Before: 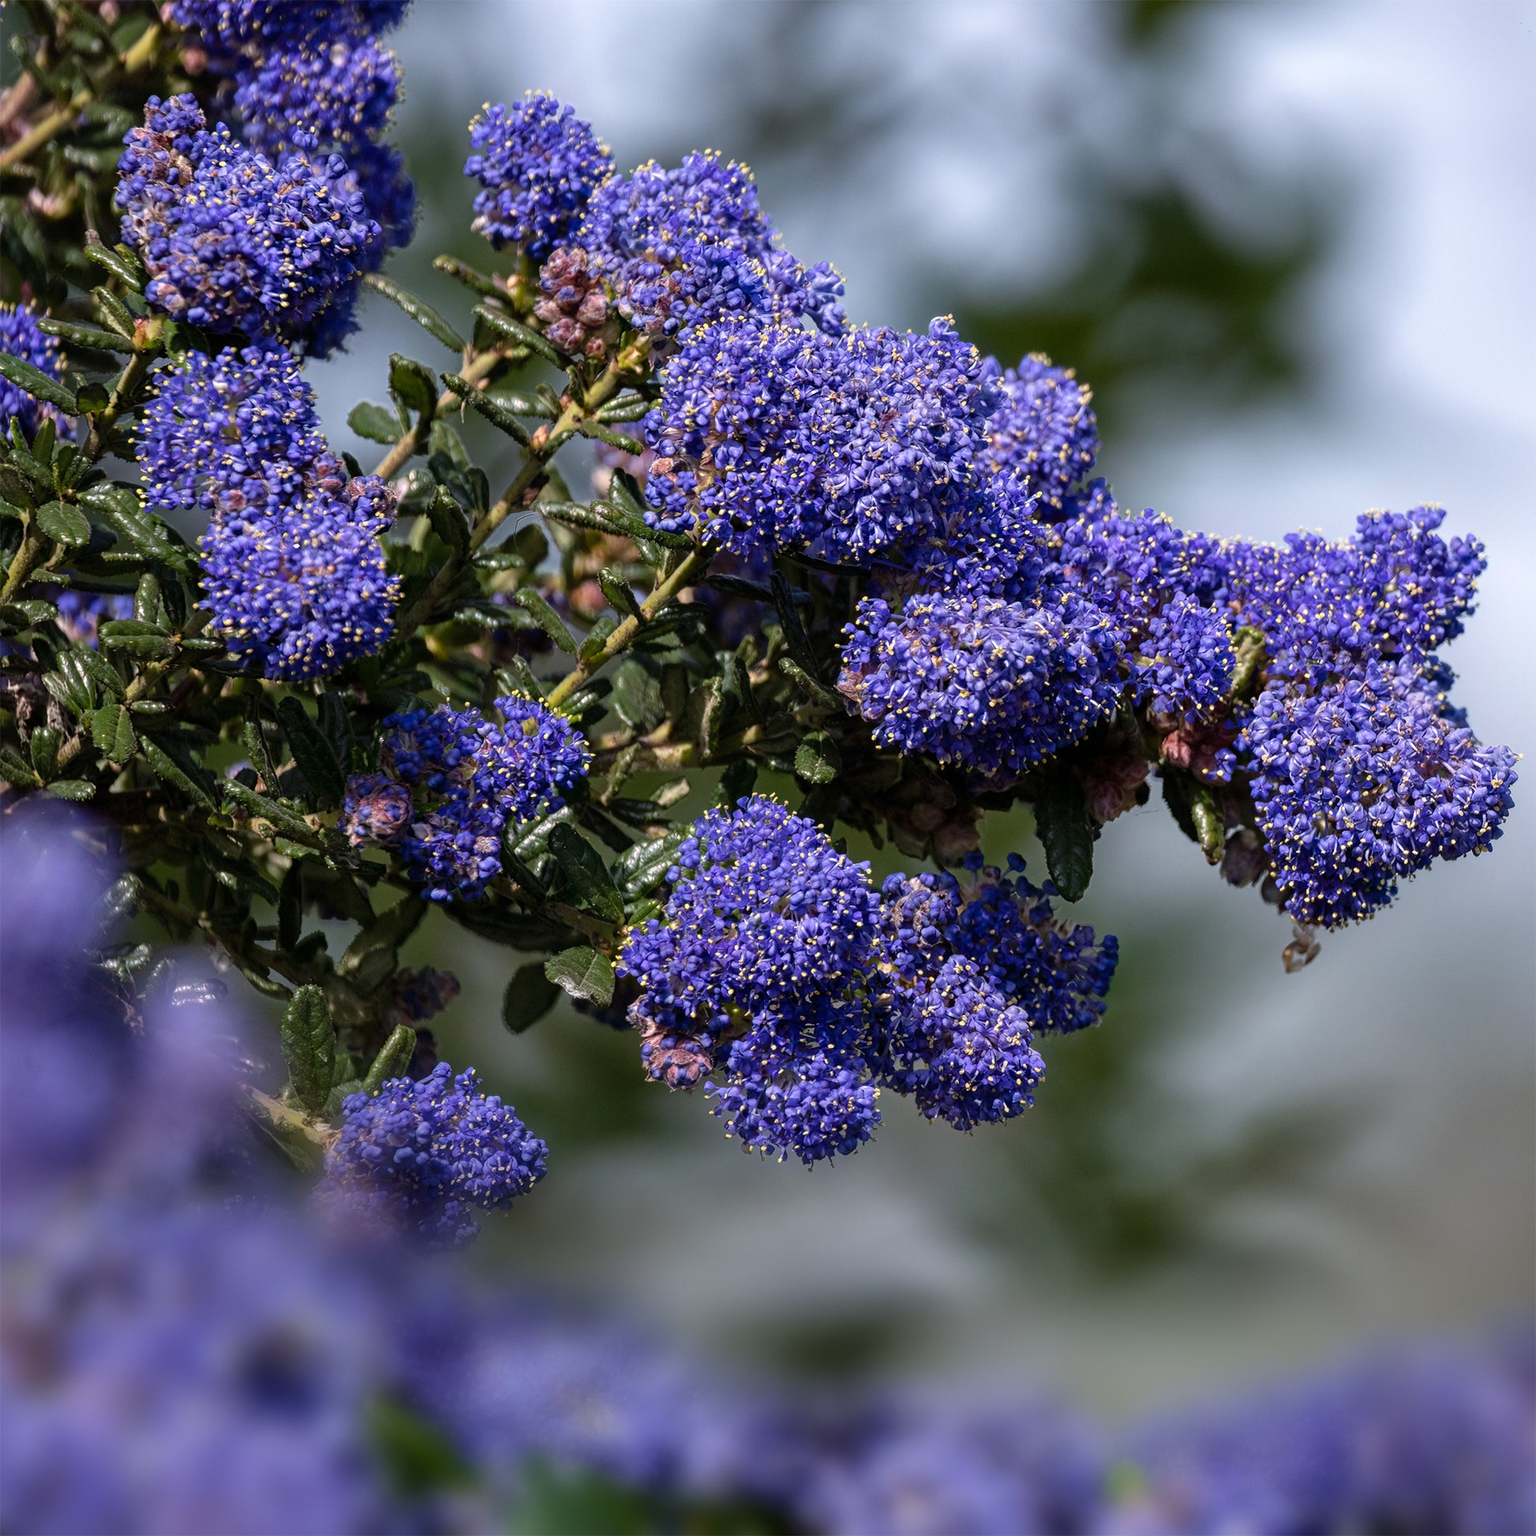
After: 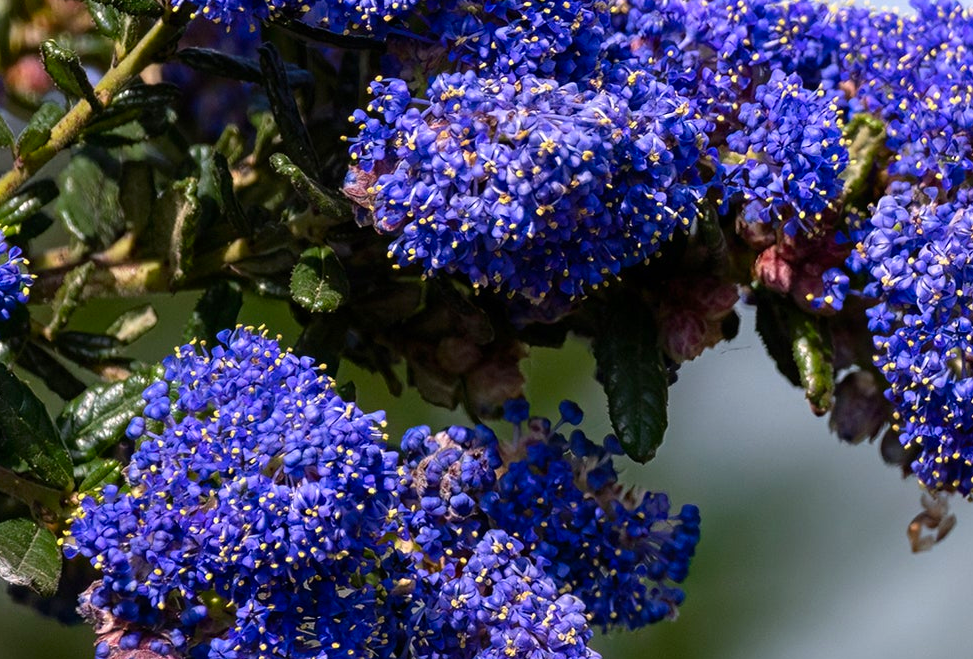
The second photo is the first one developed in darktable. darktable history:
crop: left 36.89%, top 34.983%, right 13.078%, bottom 31.133%
contrast brightness saturation: contrast 0.09, saturation 0.27
